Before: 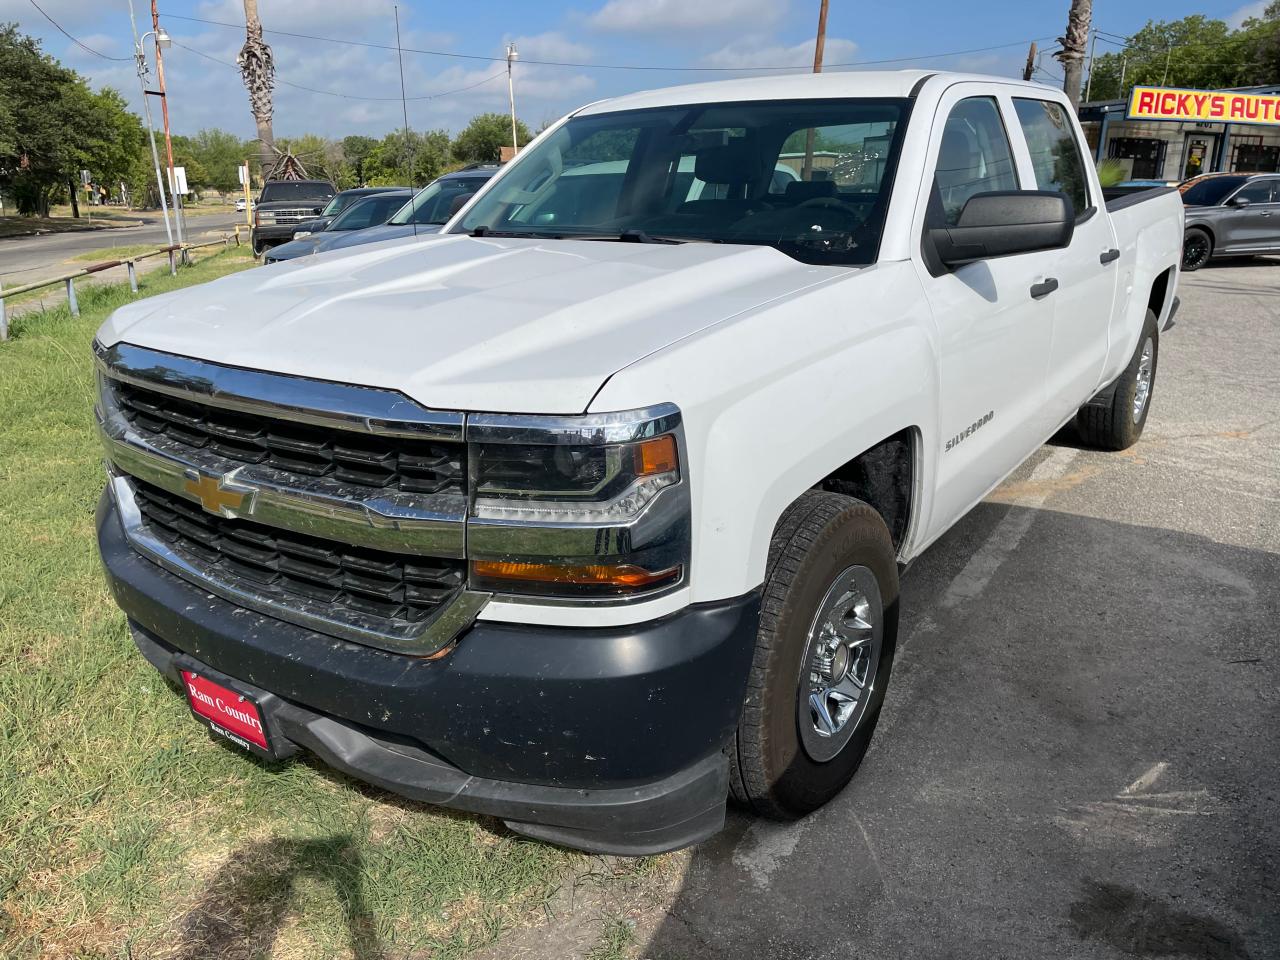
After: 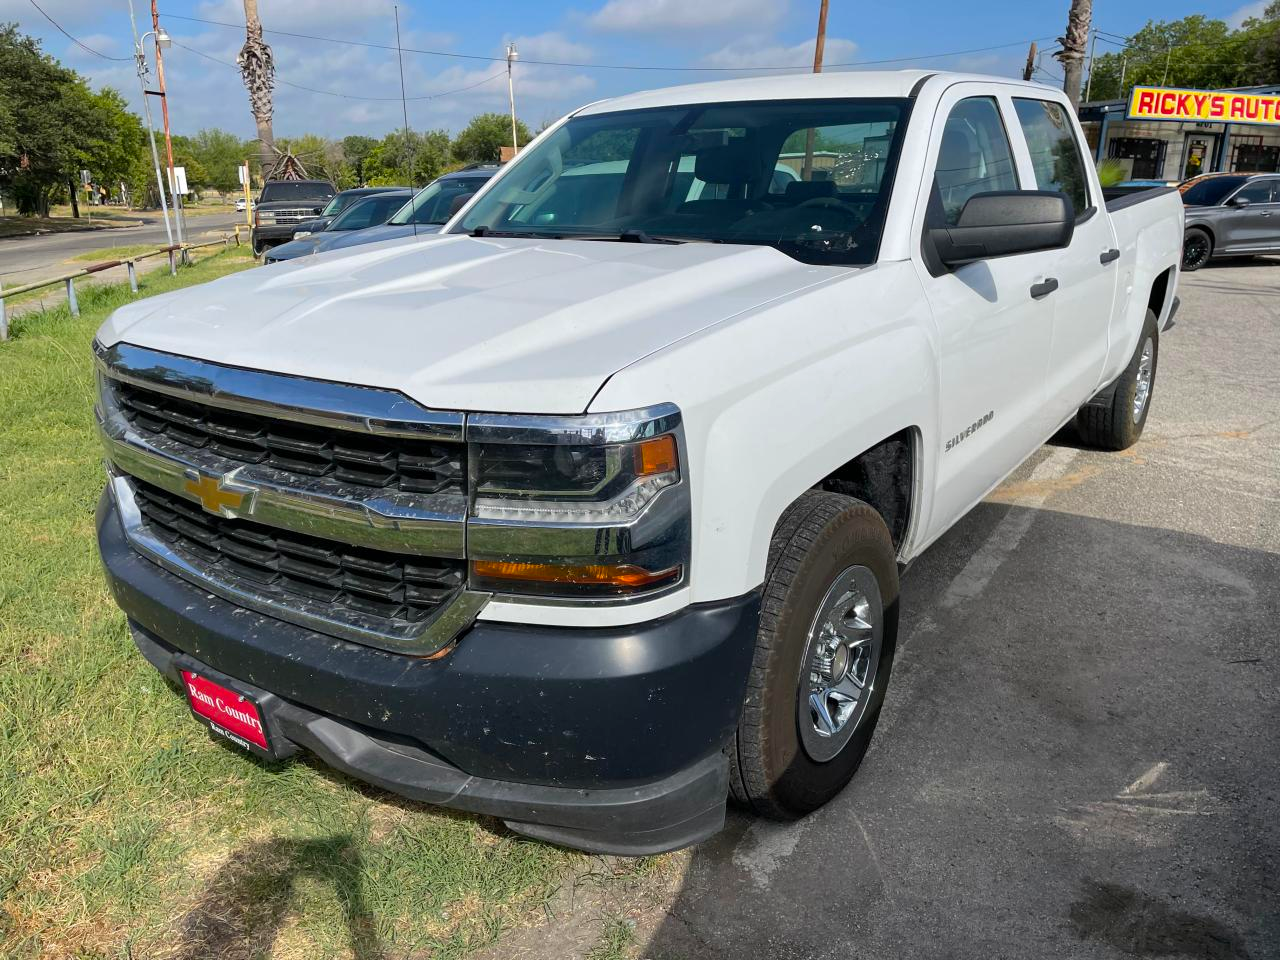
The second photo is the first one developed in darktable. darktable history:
color balance rgb: perceptual saturation grading › global saturation 20%, global vibrance 10%
shadows and highlights: radius 125.46, shadows 21.19, highlights -21.19, low approximation 0.01
